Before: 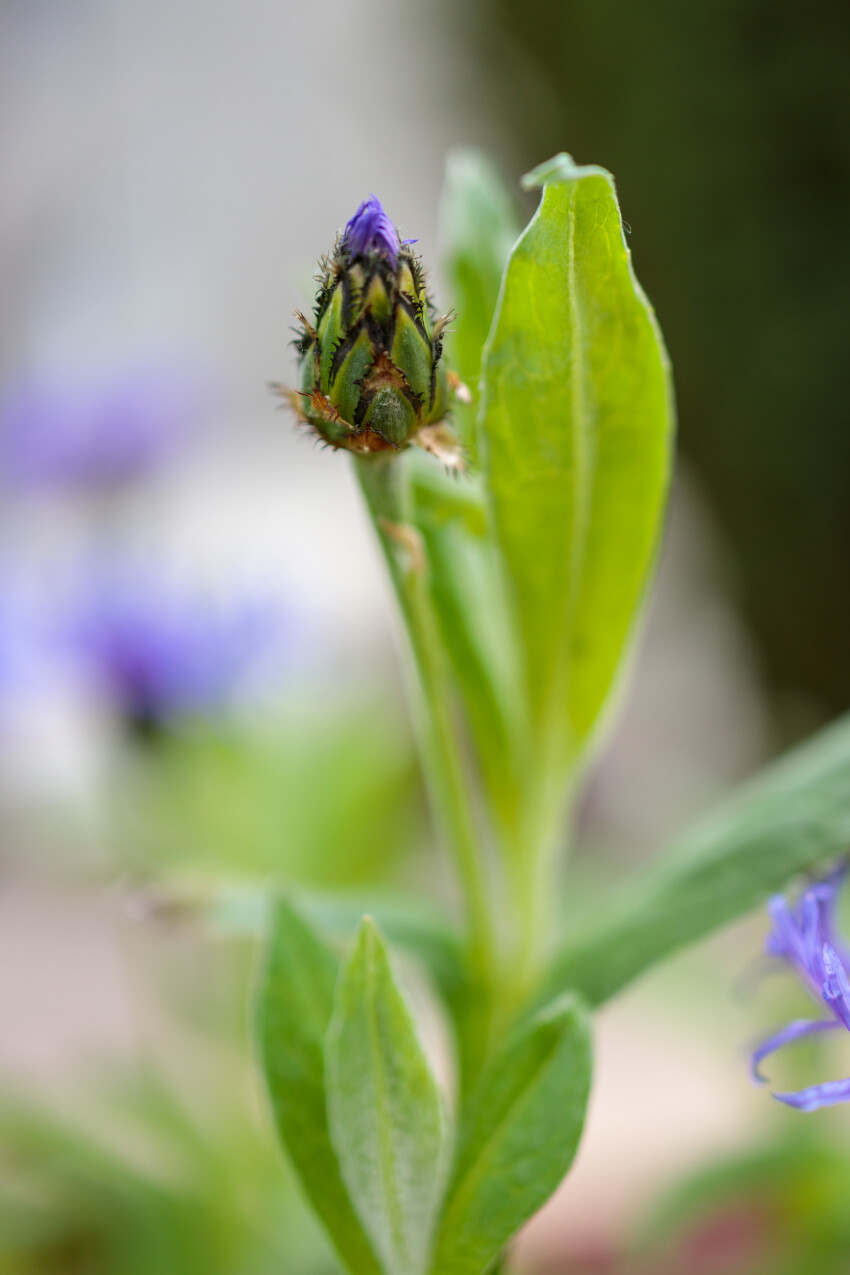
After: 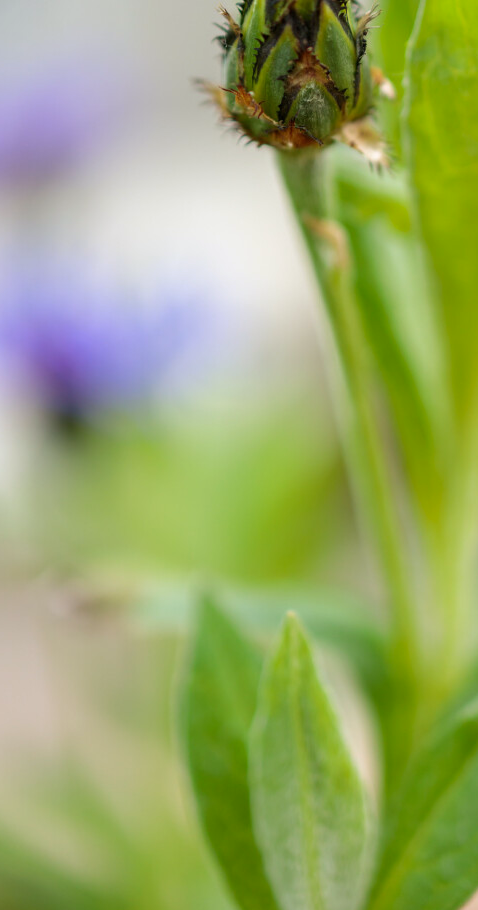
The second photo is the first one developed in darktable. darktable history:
tone equalizer: on, module defaults
crop: left 8.966%, top 23.852%, right 34.699%, bottom 4.703%
rgb curve: curves: ch2 [(0, 0) (0.567, 0.512) (1, 1)], mode RGB, independent channels
